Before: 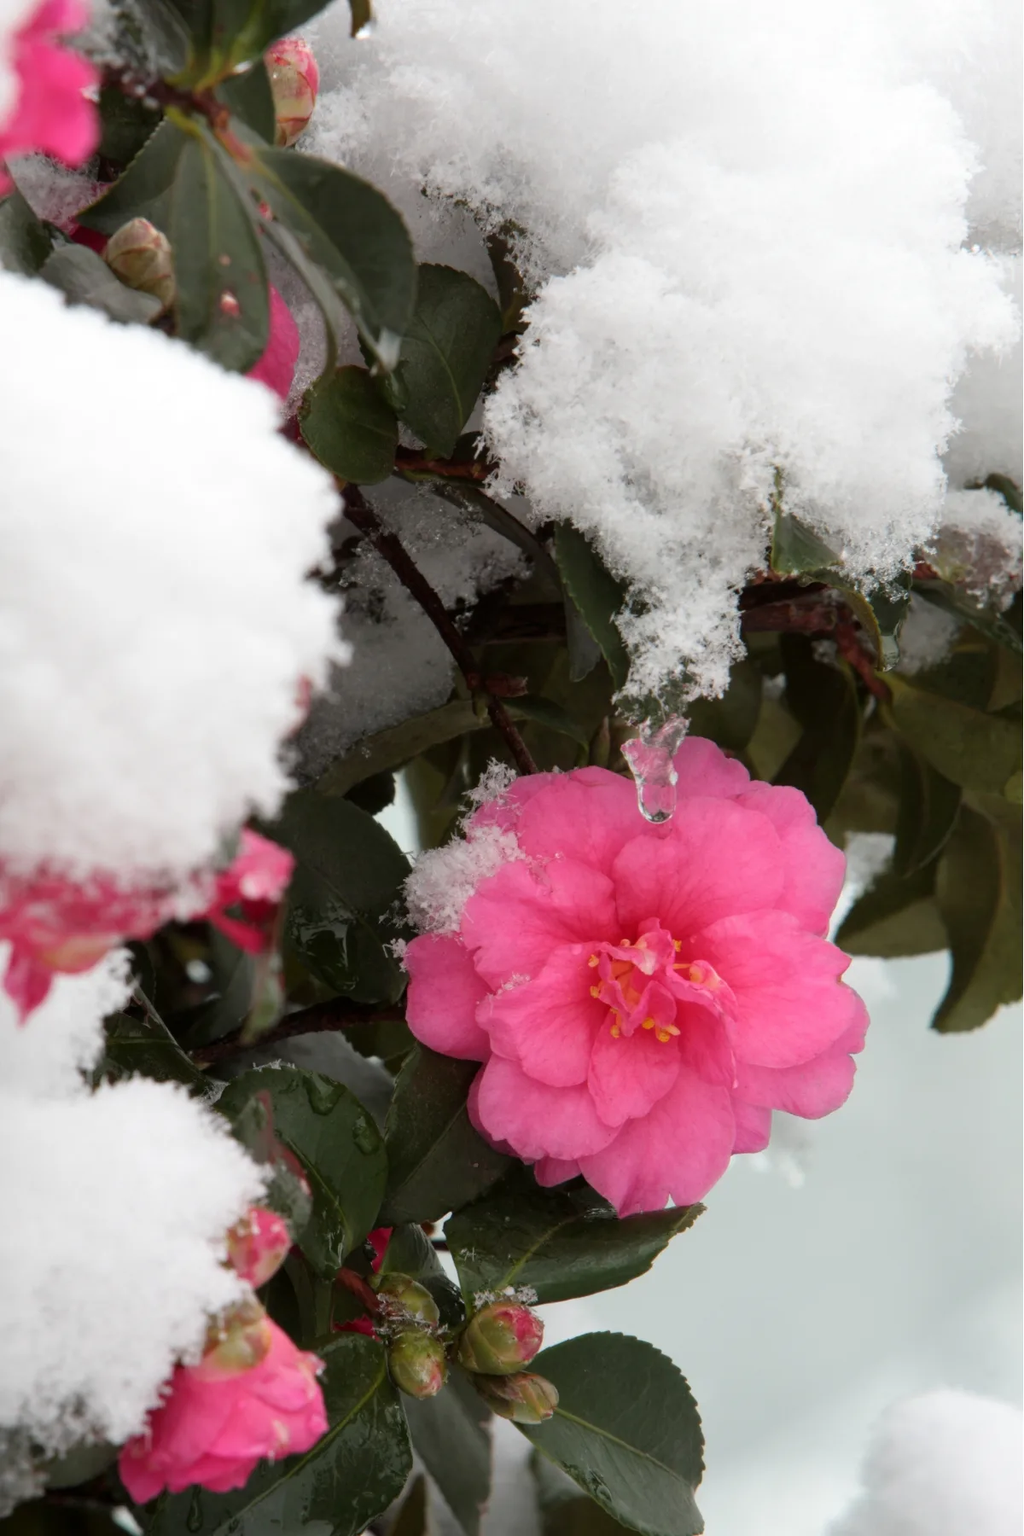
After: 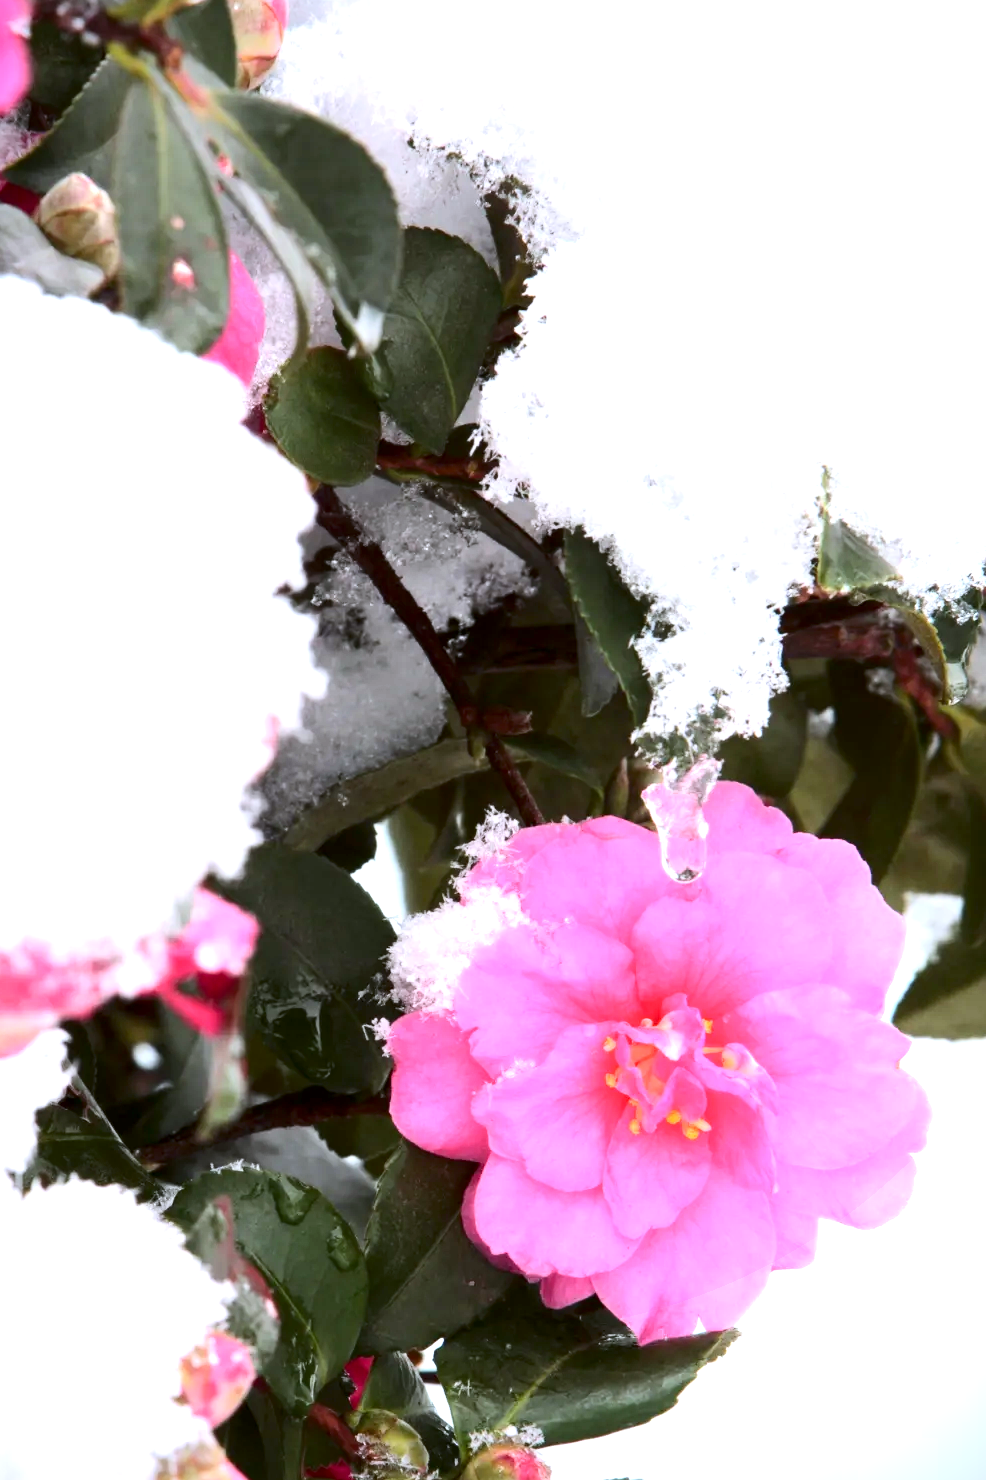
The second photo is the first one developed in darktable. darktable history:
white balance: red 0.967, blue 1.119, emerald 0.756
exposure: black level correction 0.001, exposure 1.646 EV, compensate exposure bias true, compensate highlight preservation false
vignetting: saturation 0, unbound false
contrast brightness saturation: contrast 0.22
crop and rotate: left 7.196%, top 4.574%, right 10.605%, bottom 13.178%
